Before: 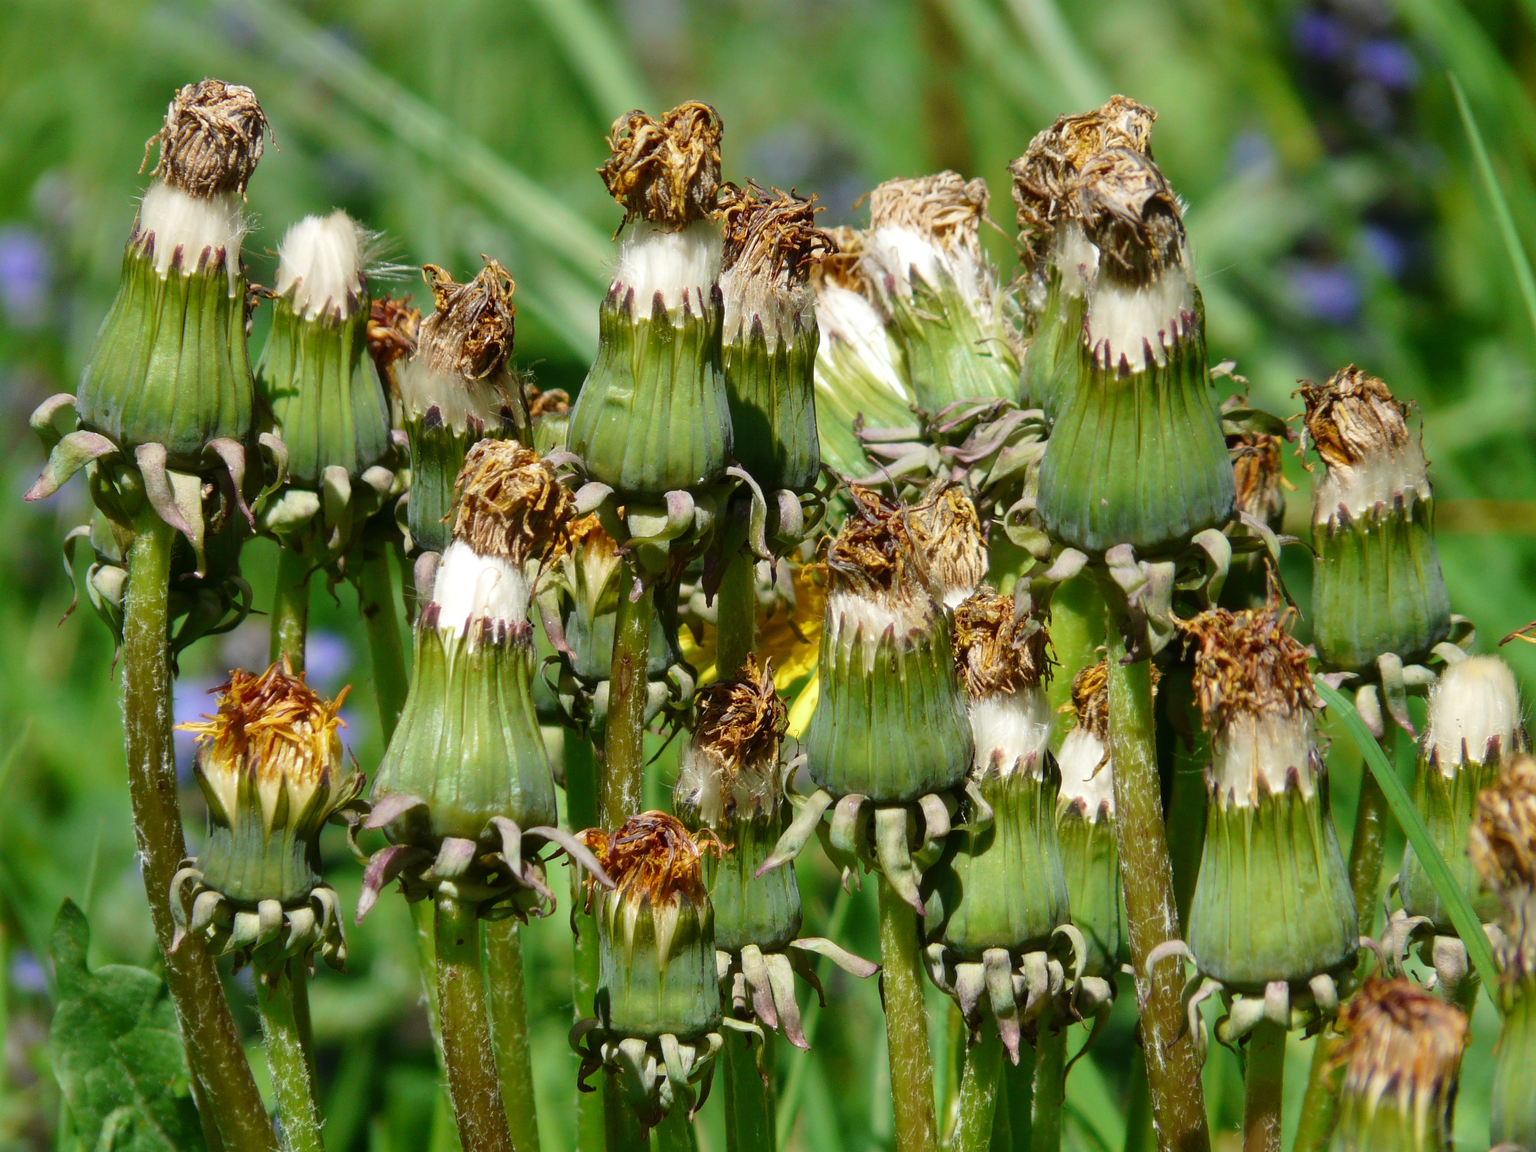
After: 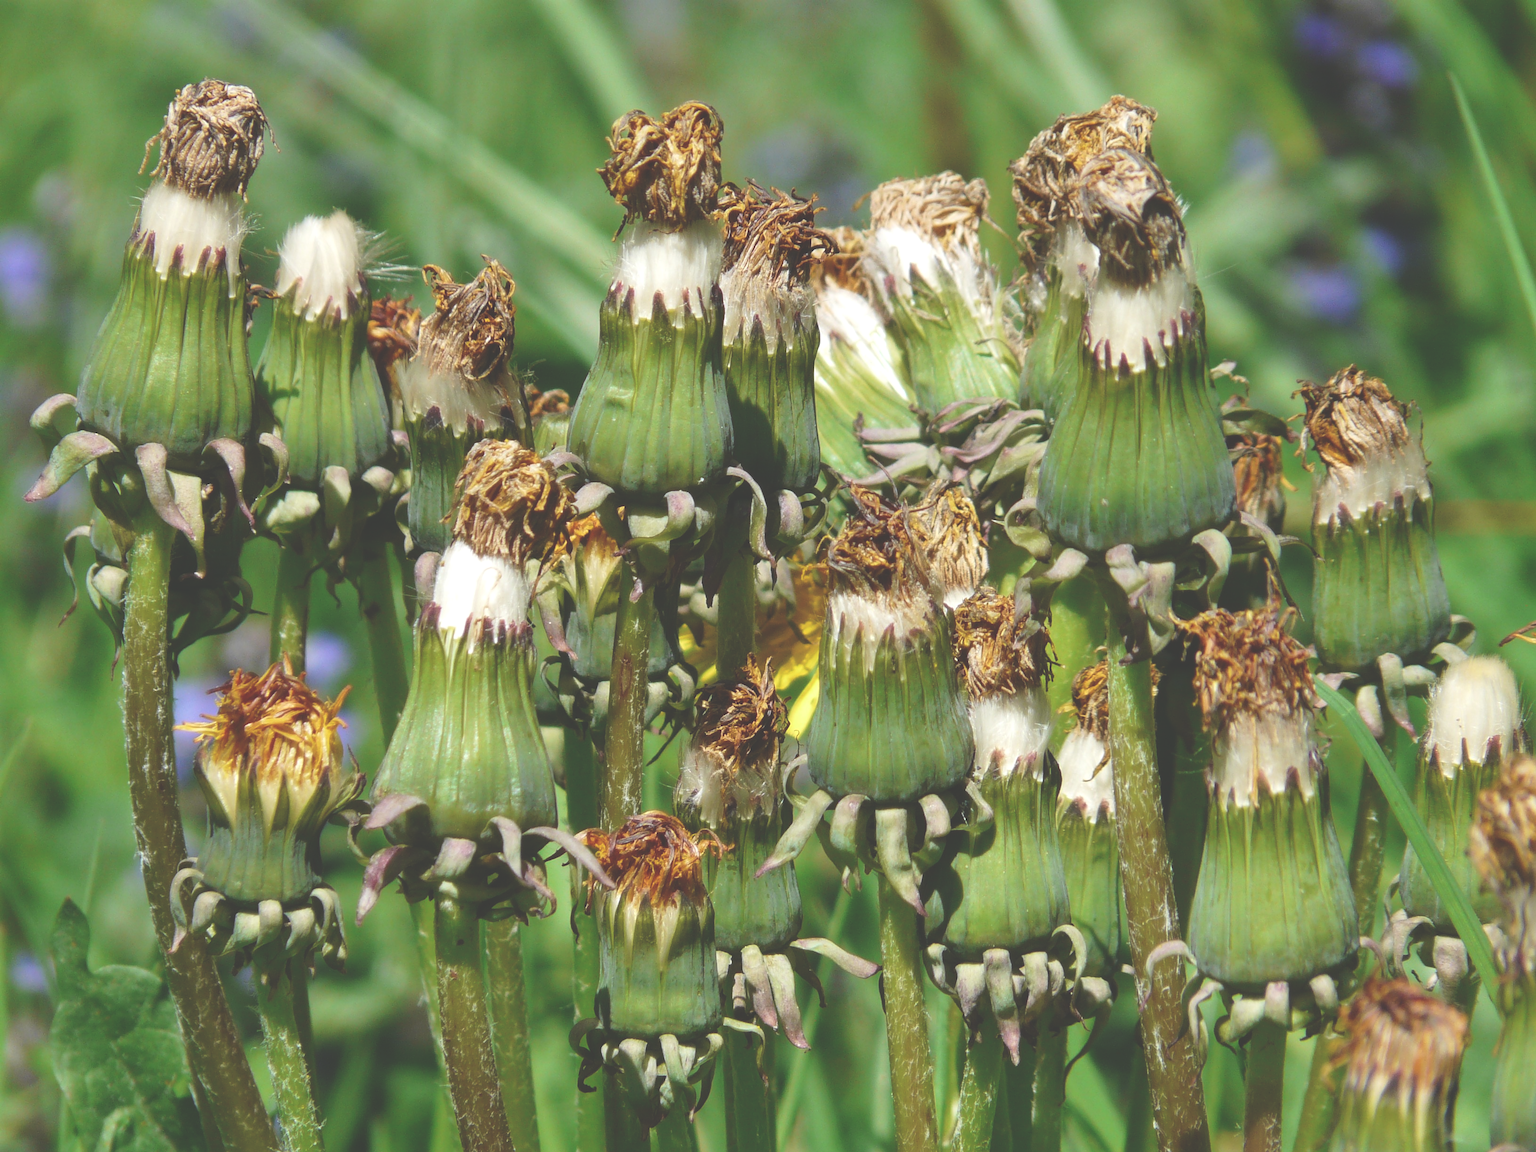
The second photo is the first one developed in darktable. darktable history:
exposure: black level correction -0.042, exposure 0.064 EV, compensate exposure bias true, compensate highlight preservation false
